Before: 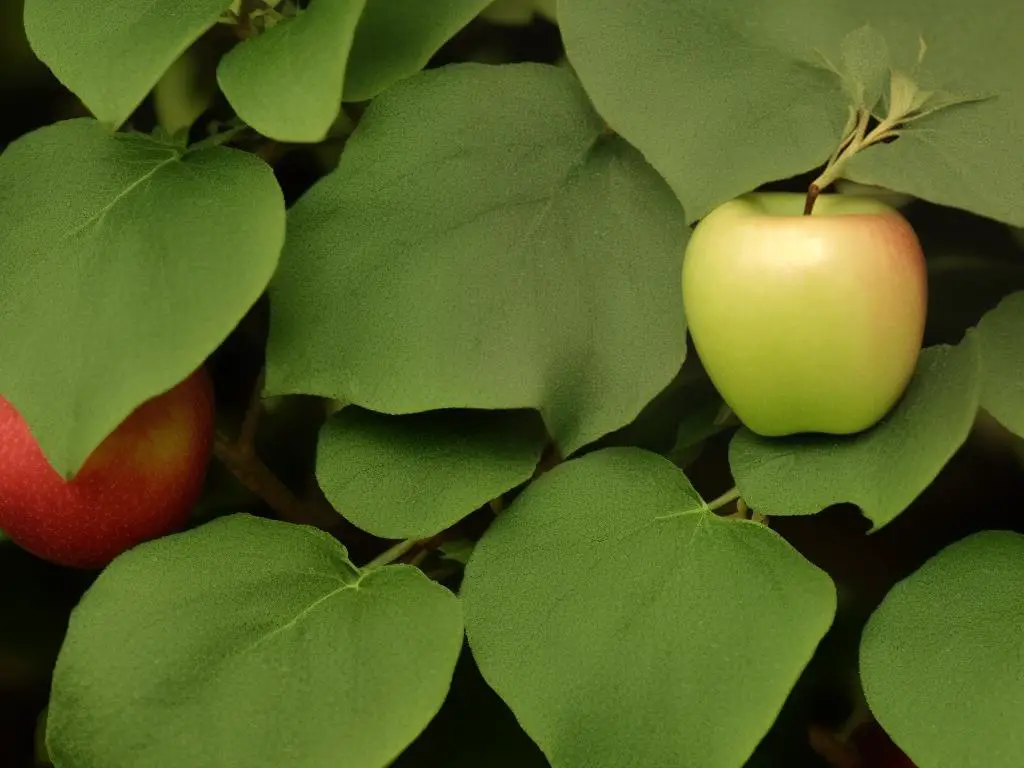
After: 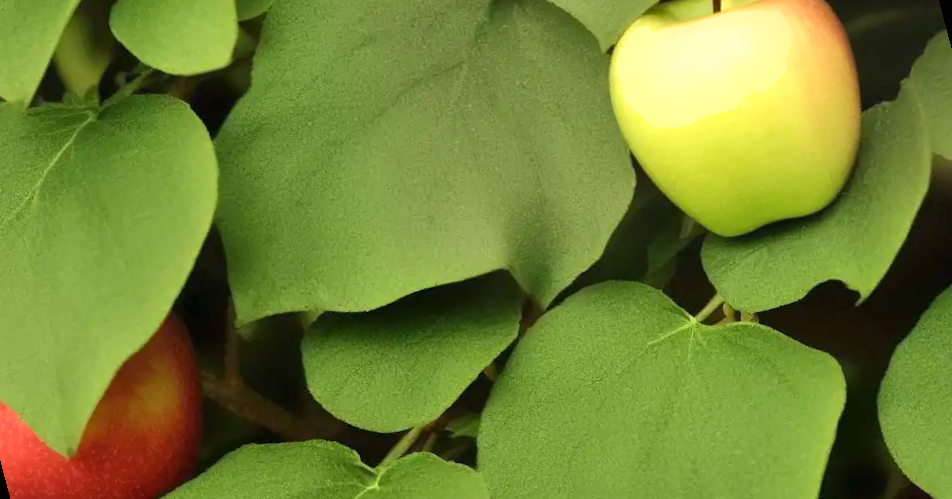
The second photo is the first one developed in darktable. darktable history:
shadows and highlights: radius 108.52, shadows 44.07, highlights -67.8, low approximation 0.01, soften with gaussian
rotate and perspective: rotation -14.8°, crop left 0.1, crop right 0.903, crop top 0.25, crop bottom 0.748
exposure: black level correction 0, exposure 0.9 EV, compensate highlight preservation false
